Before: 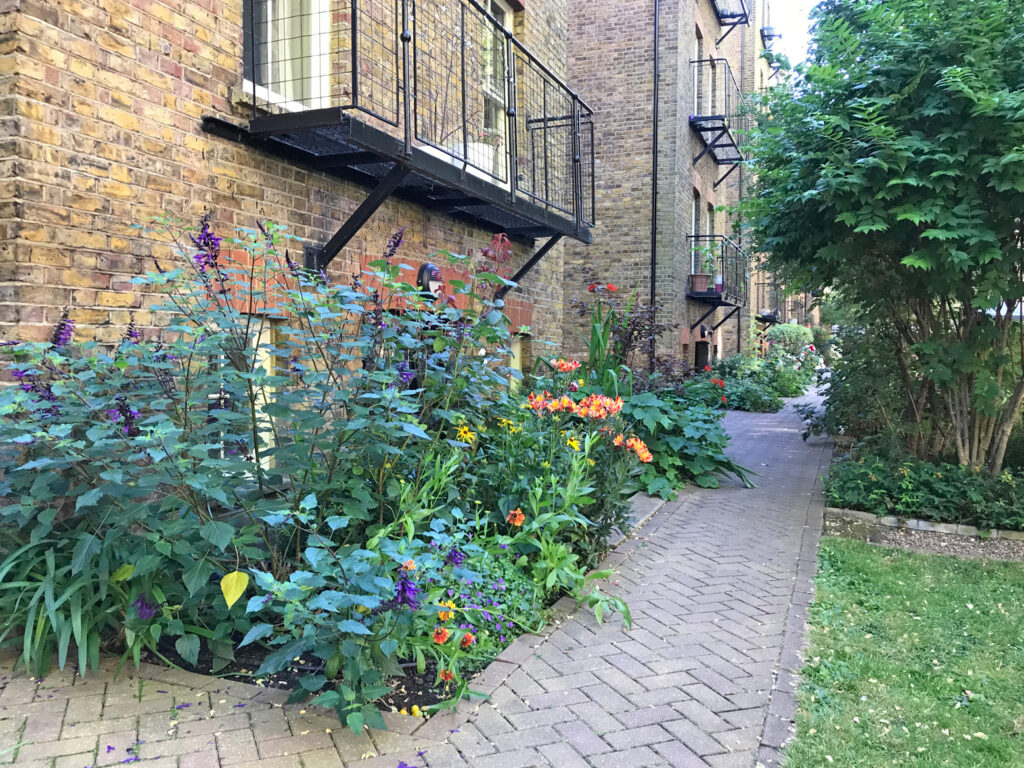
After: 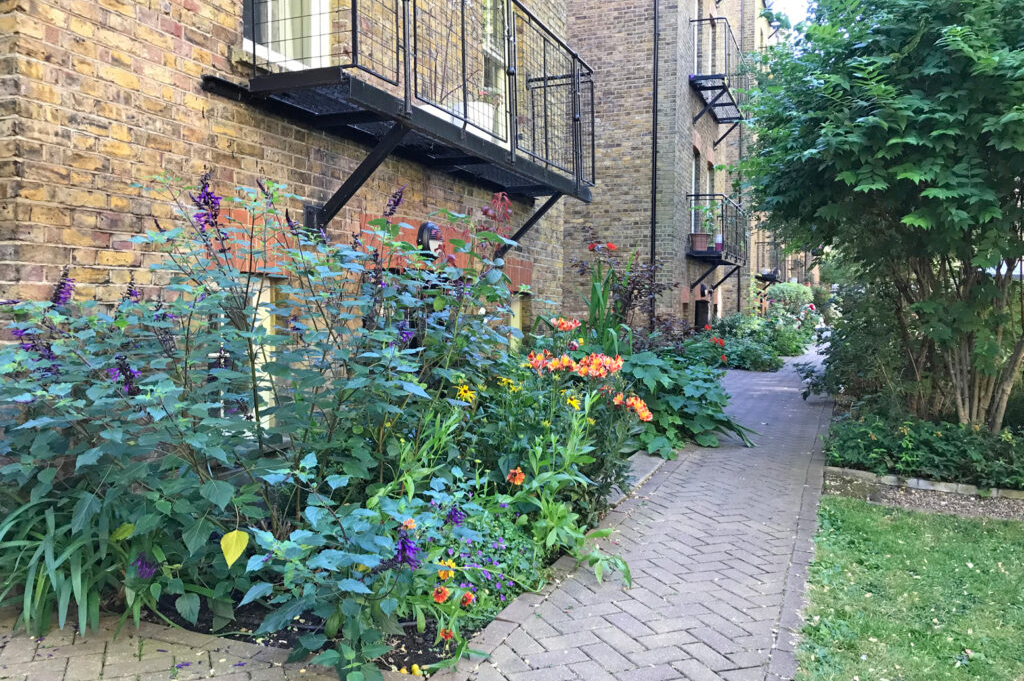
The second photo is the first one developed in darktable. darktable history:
crop and rotate: top 5.456%, bottom 5.803%
